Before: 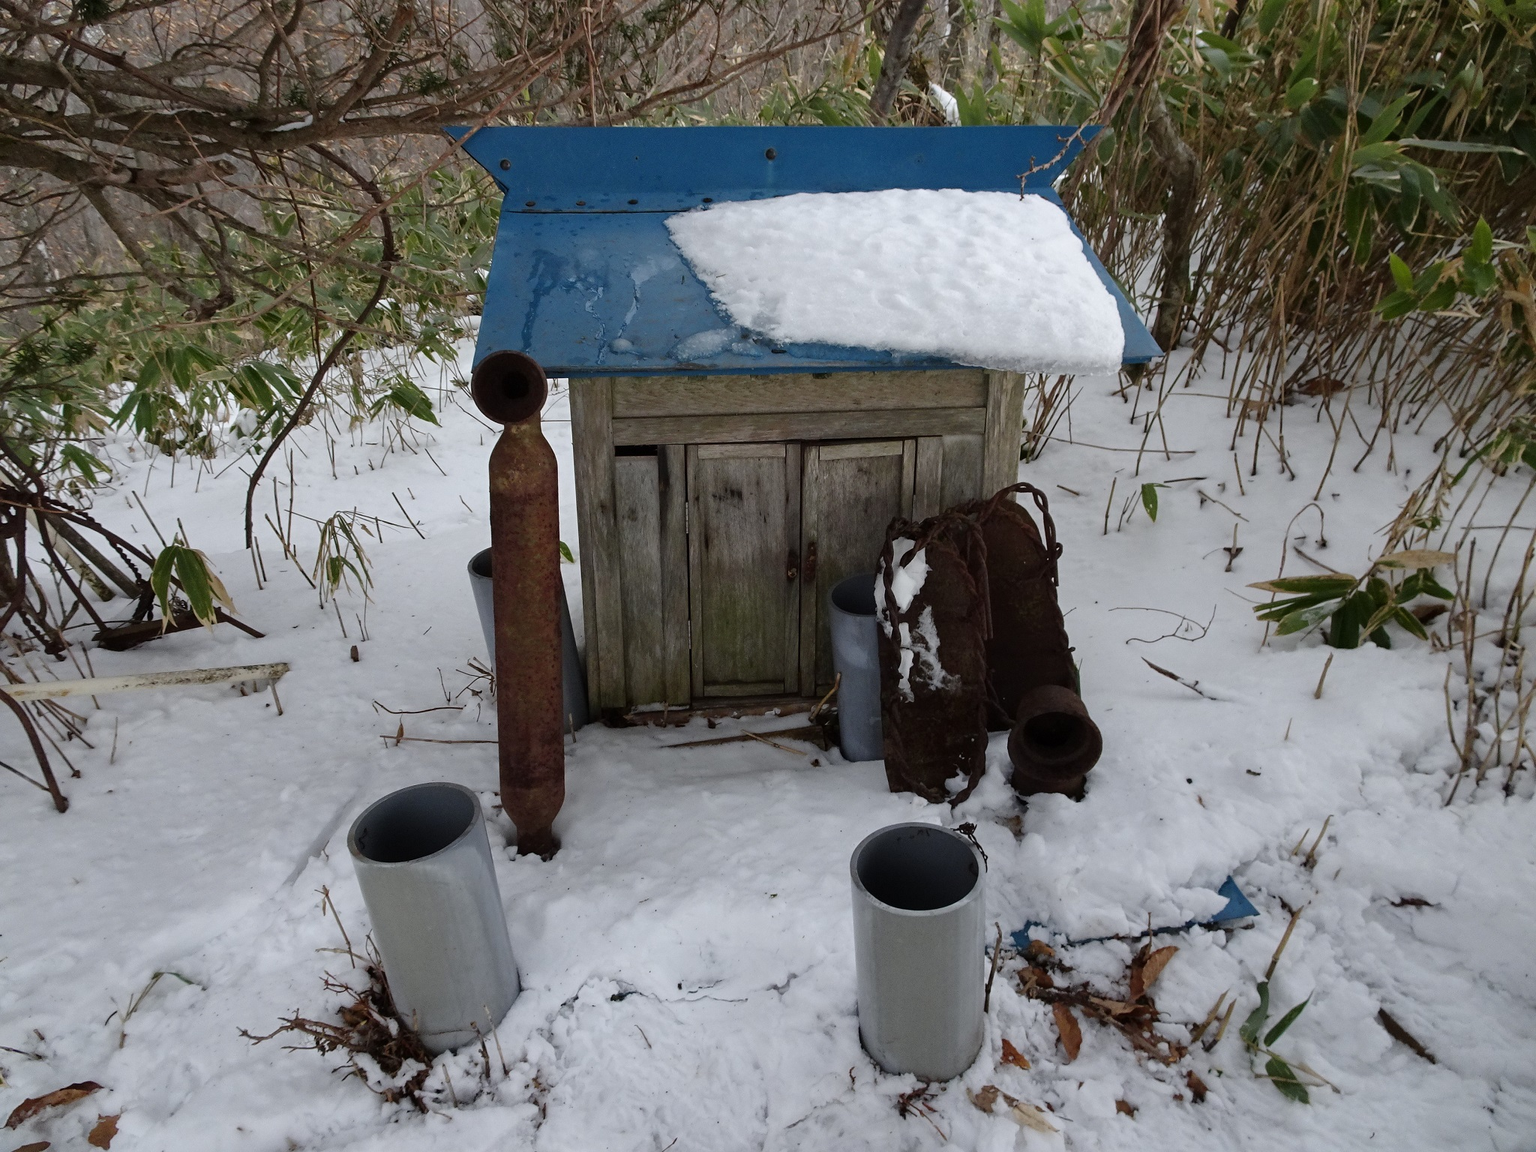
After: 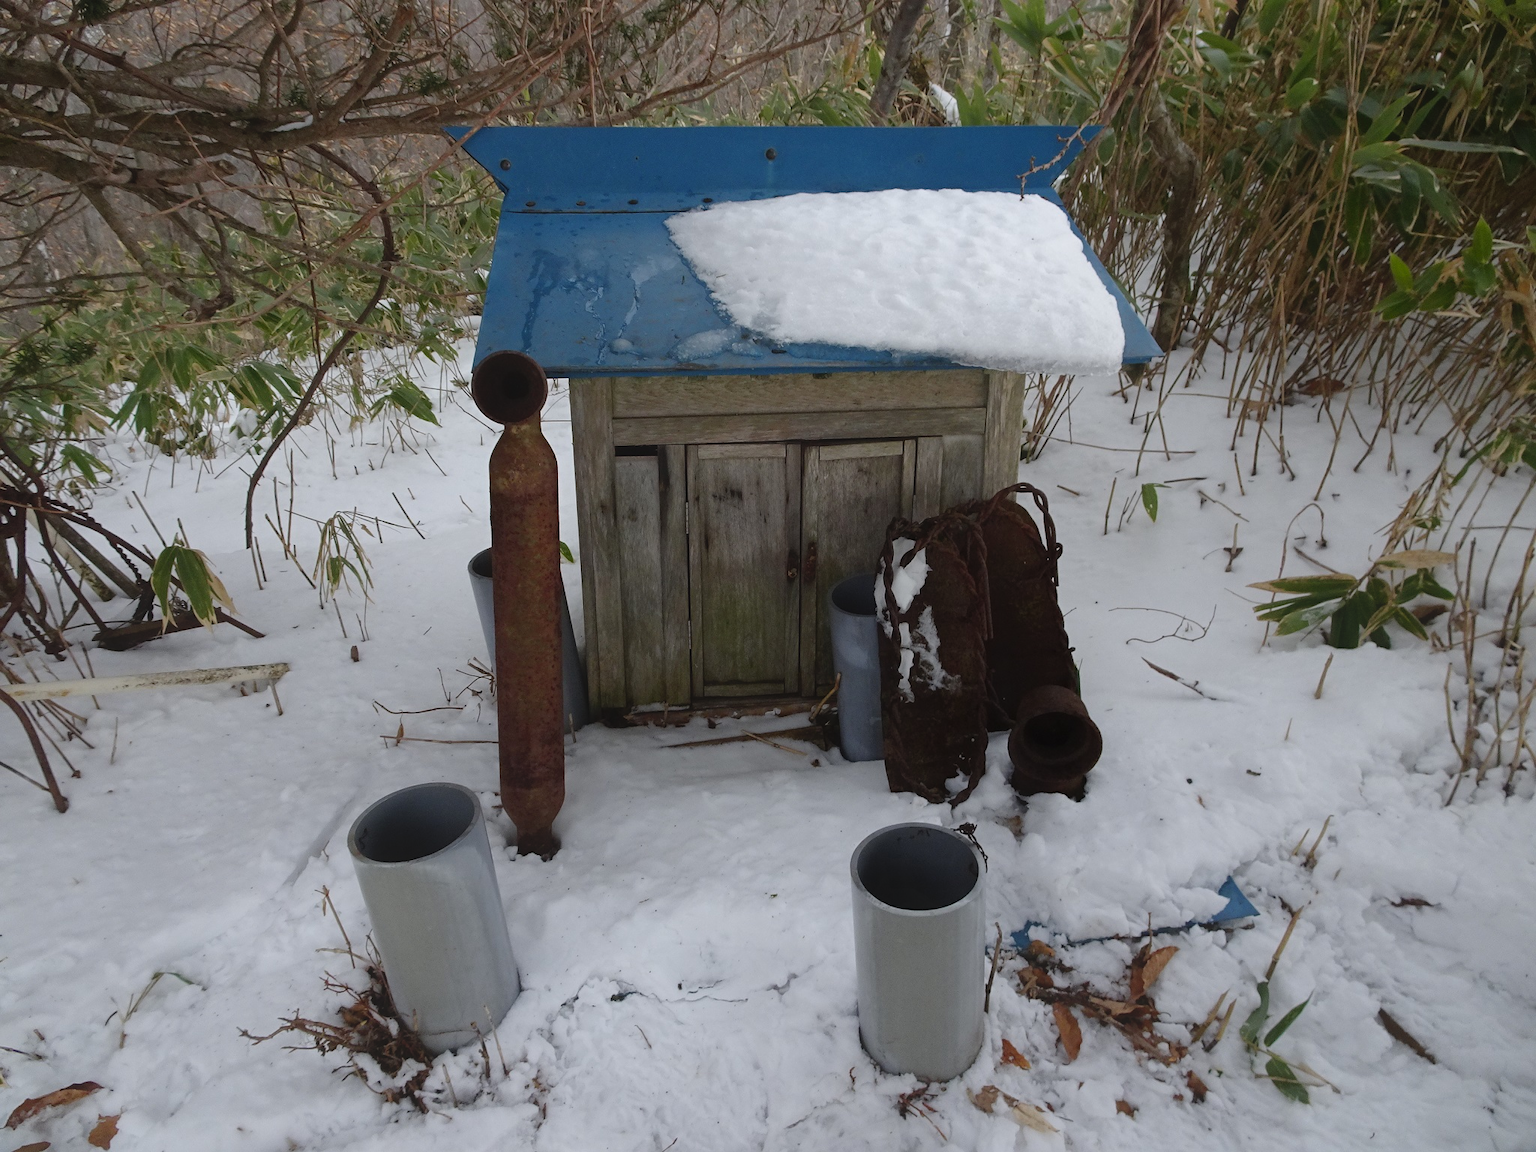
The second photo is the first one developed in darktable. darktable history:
contrast equalizer: octaves 7, y [[0.46, 0.454, 0.451, 0.451, 0.455, 0.46], [0.5 ×6], [0.5 ×6], [0 ×6], [0 ×6]]
